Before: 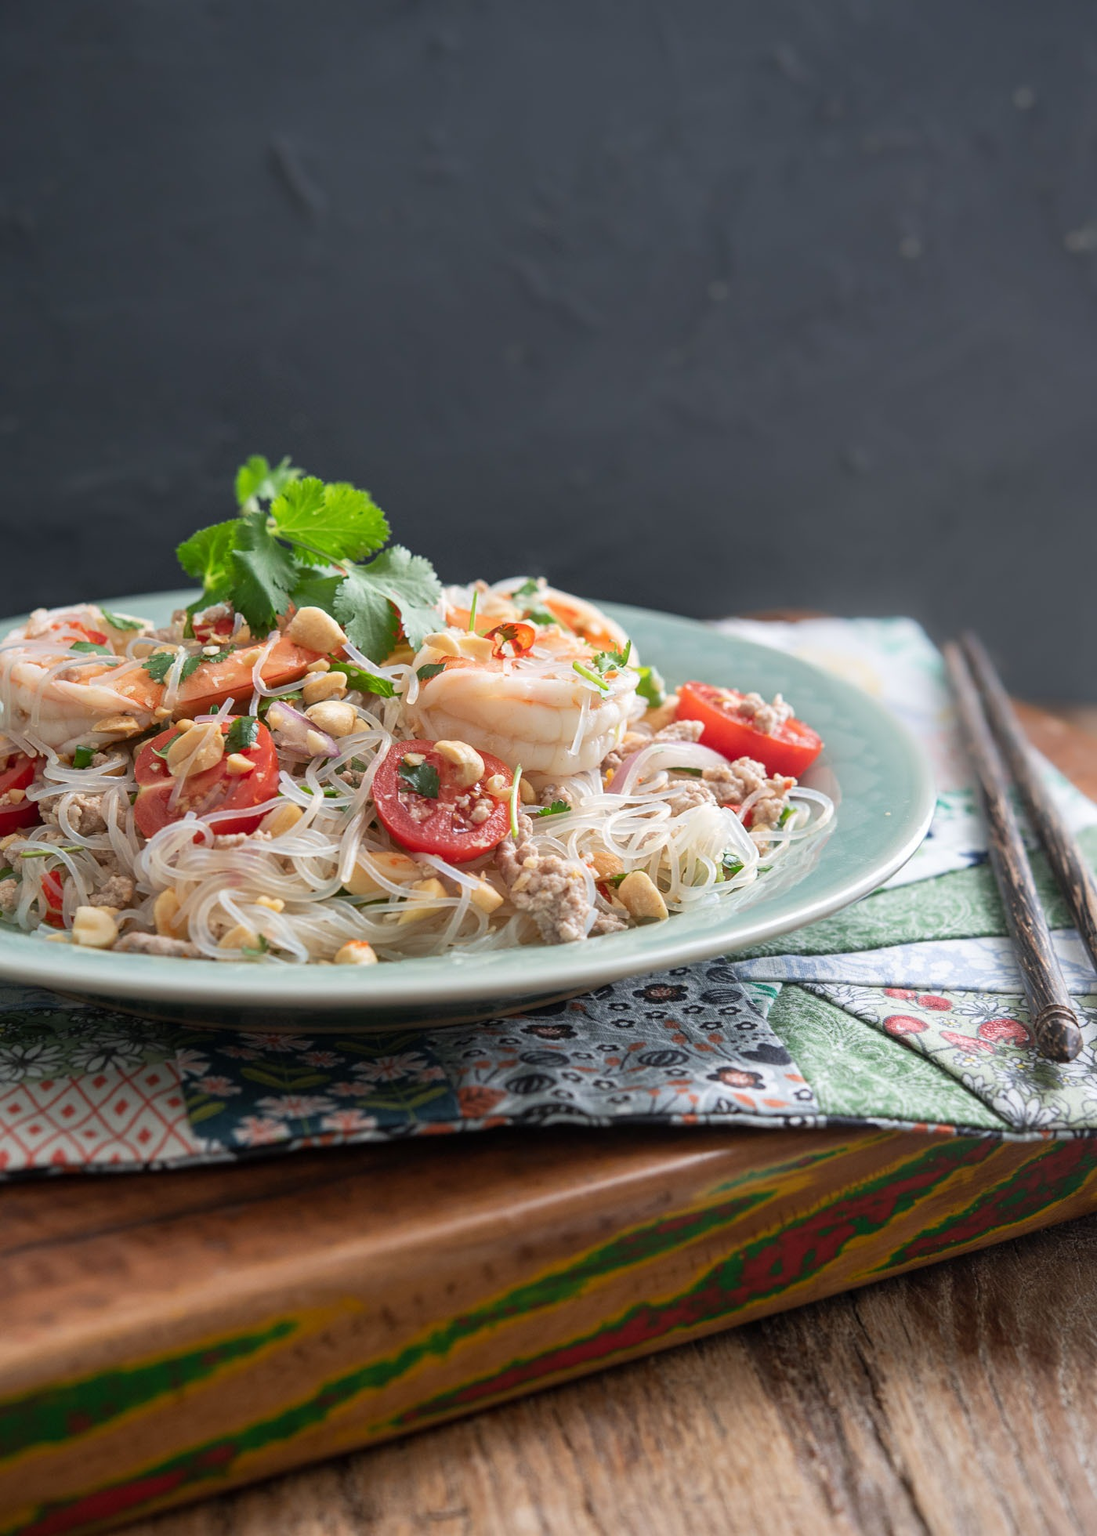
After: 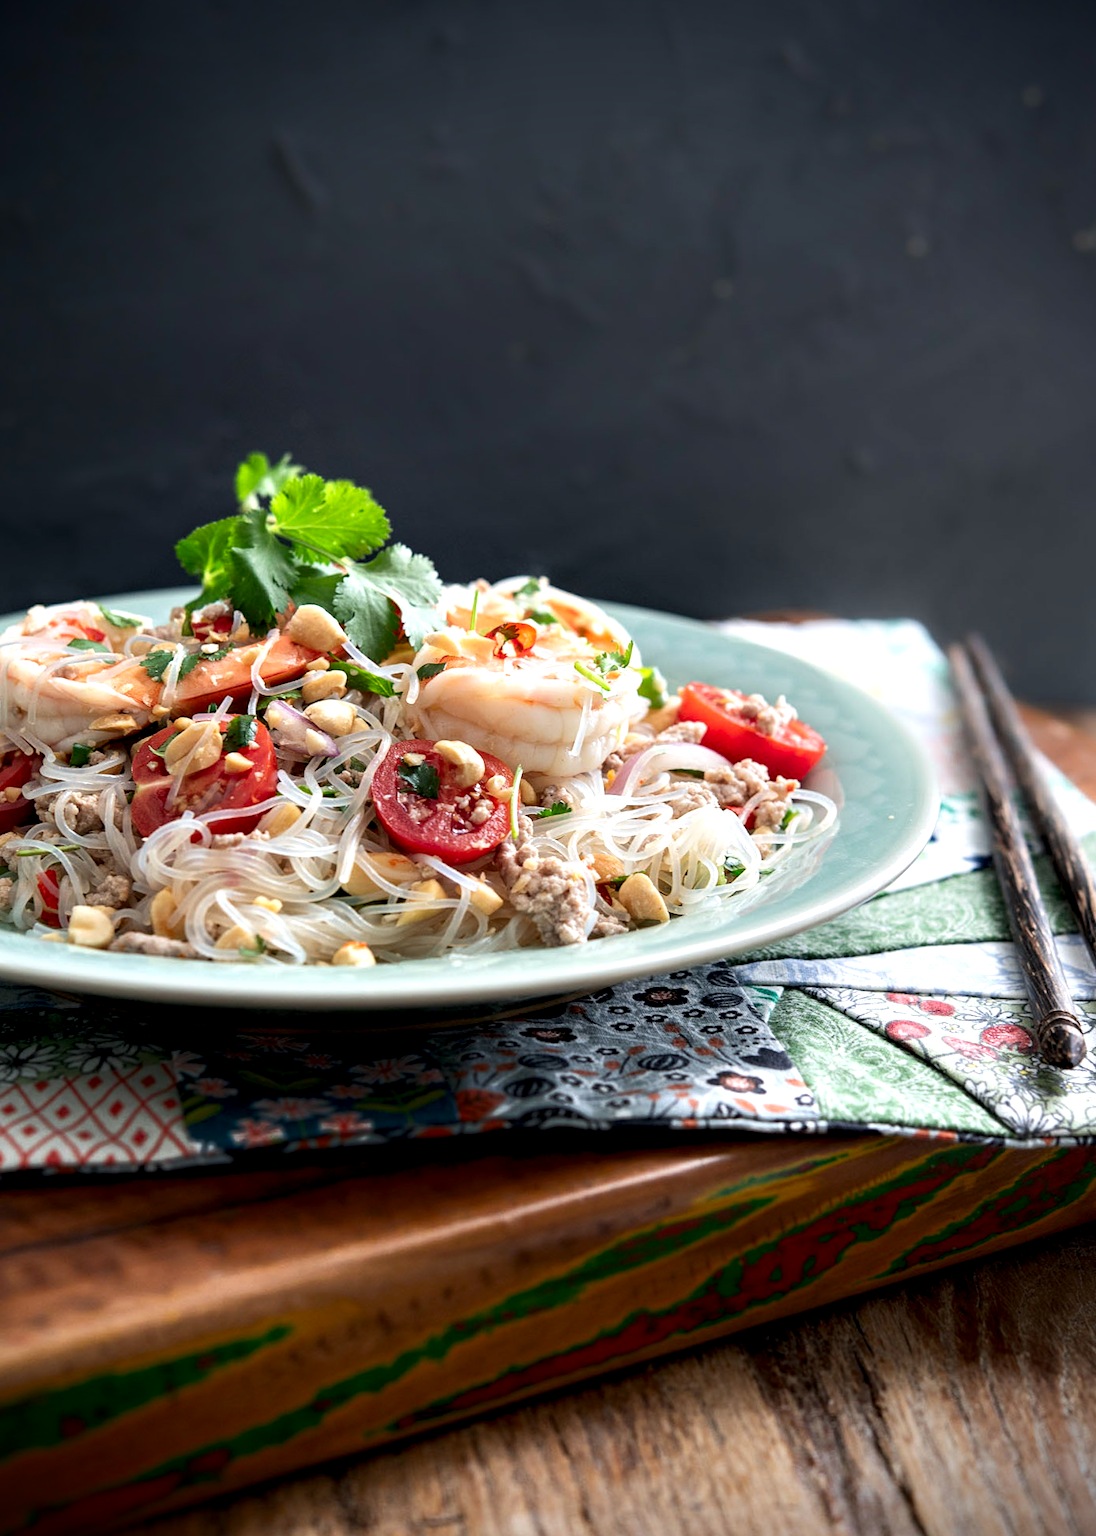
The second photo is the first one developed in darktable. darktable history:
vignetting: fall-off radius 61.17%, brightness -0.989, saturation 0.494
shadows and highlights: shadows -69.11, highlights 36.69, soften with gaussian
contrast equalizer: octaves 7, y [[0.6 ×6], [0.55 ×6], [0 ×6], [0 ×6], [0 ×6]]
crop and rotate: angle -0.333°
